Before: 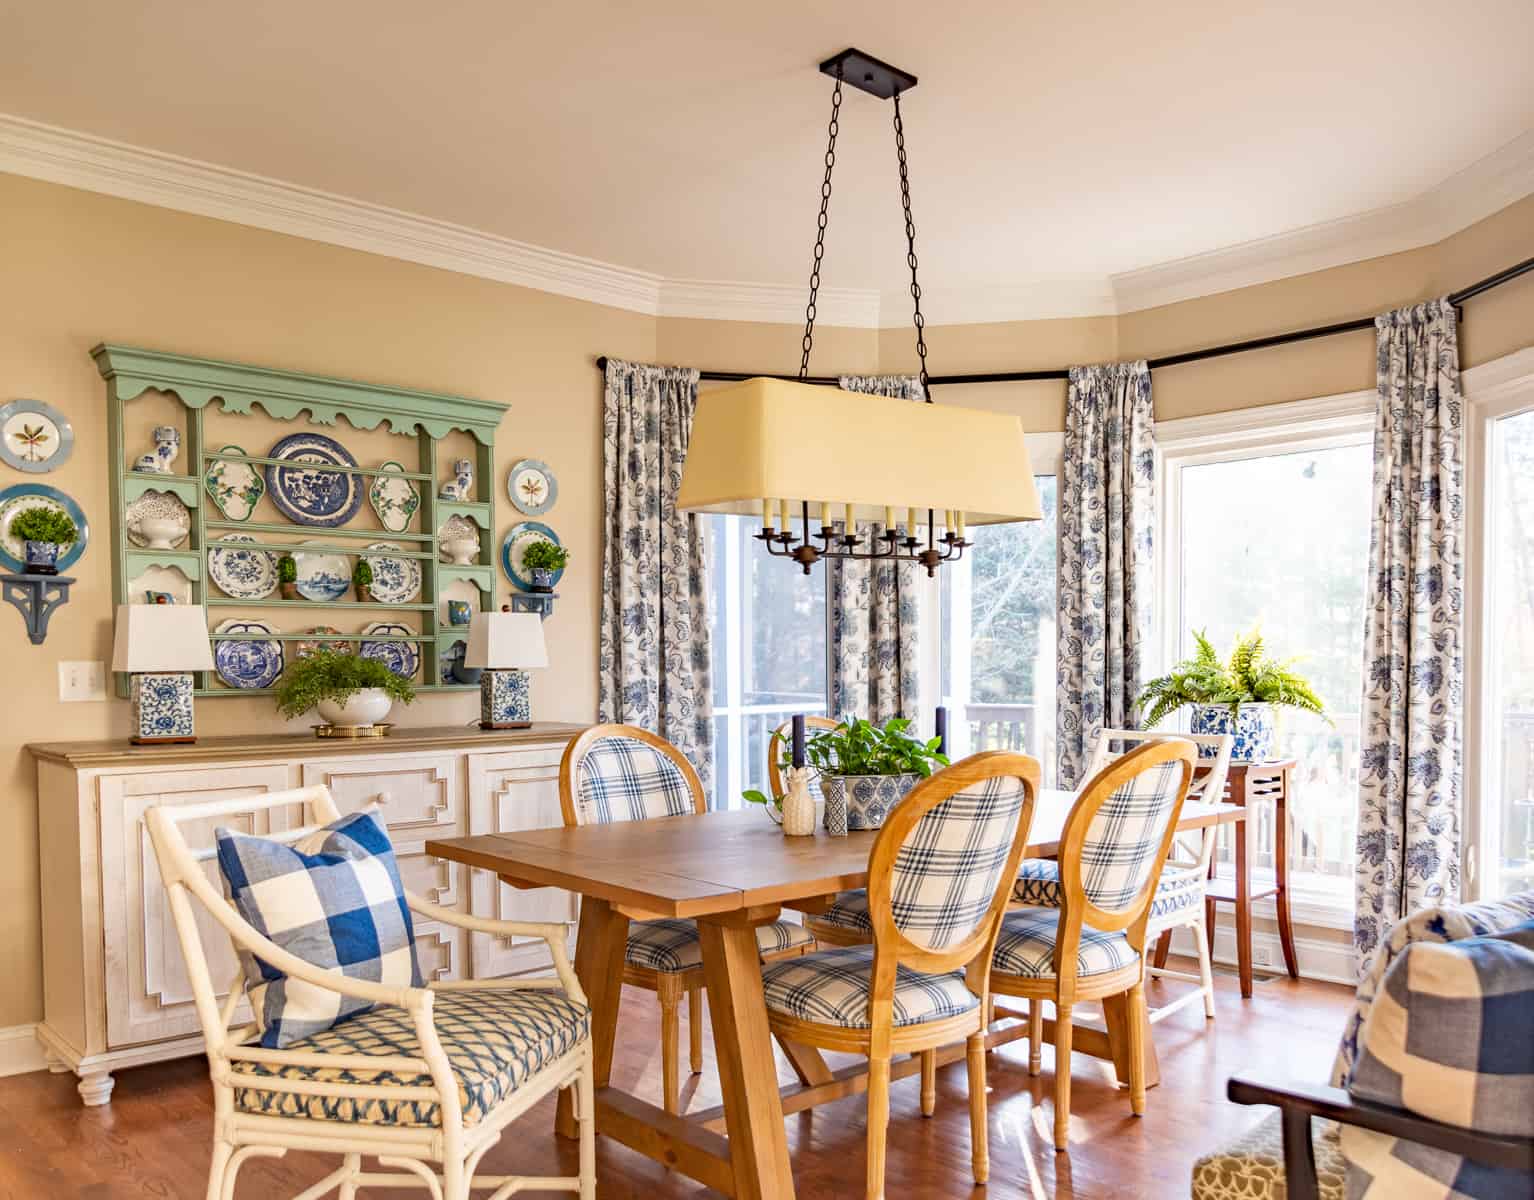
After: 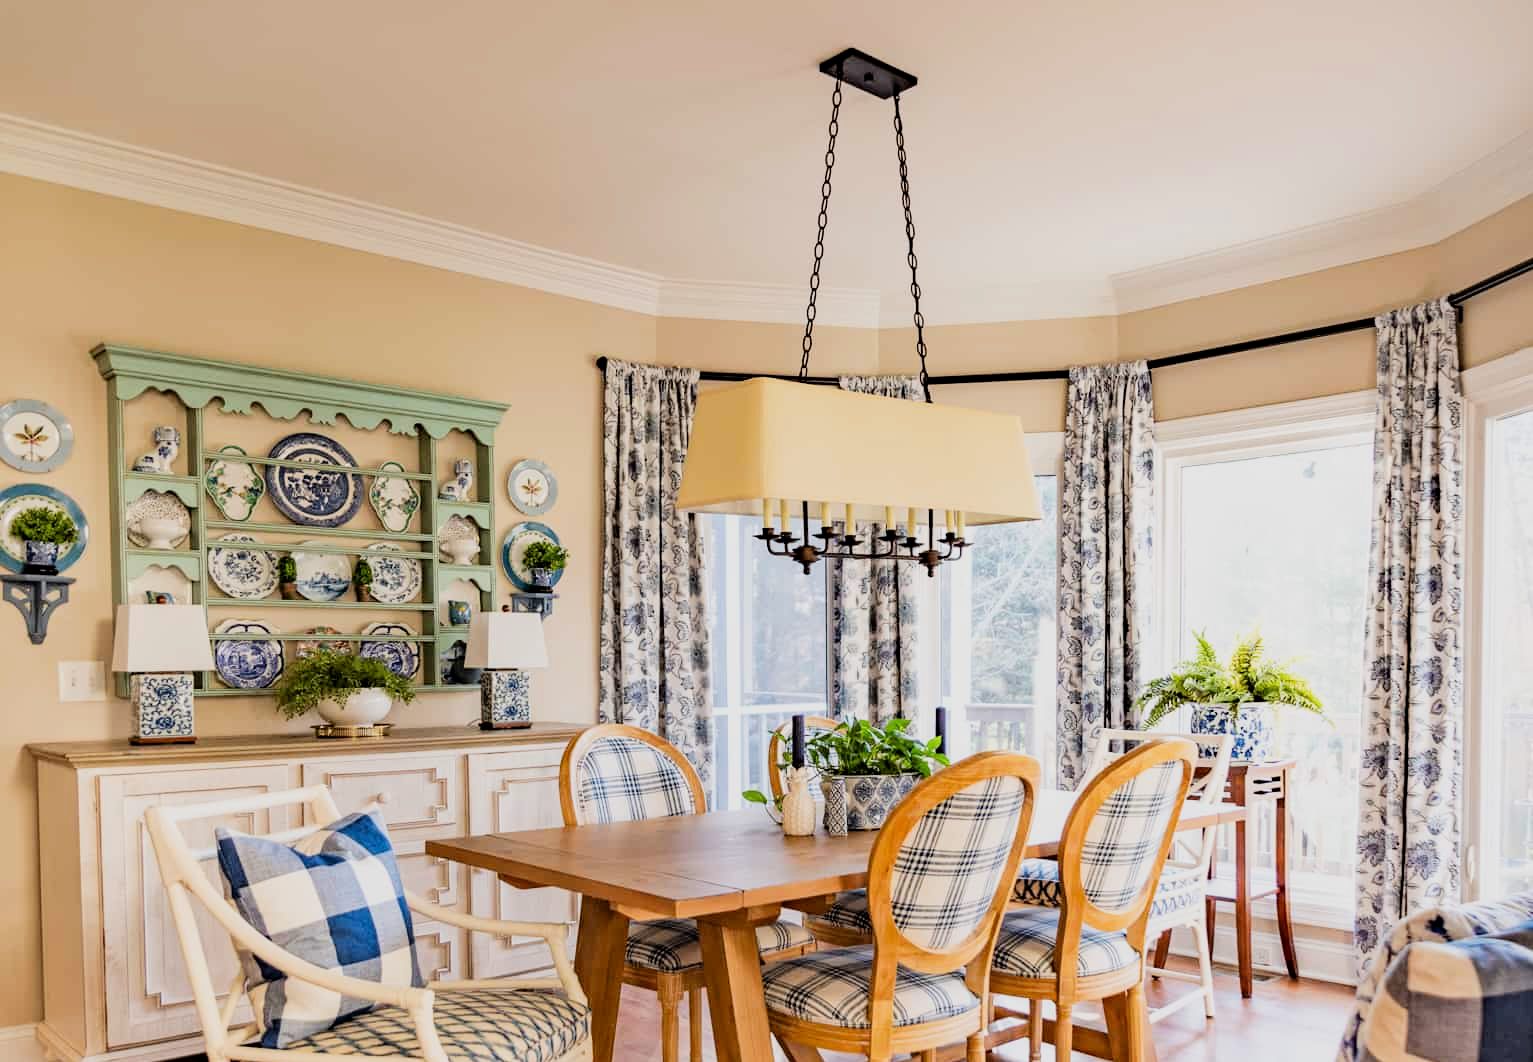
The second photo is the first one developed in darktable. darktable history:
exposure: black level correction 0.002, exposure 0.146 EV, compensate exposure bias true, compensate highlight preservation false
filmic rgb: black relative exposure -5.11 EV, white relative exposure 3.97 EV, hardness 2.88, contrast 1.185, highlights saturation mix -30.29%
crop and rotate: top 0%, bottom 11.436%
